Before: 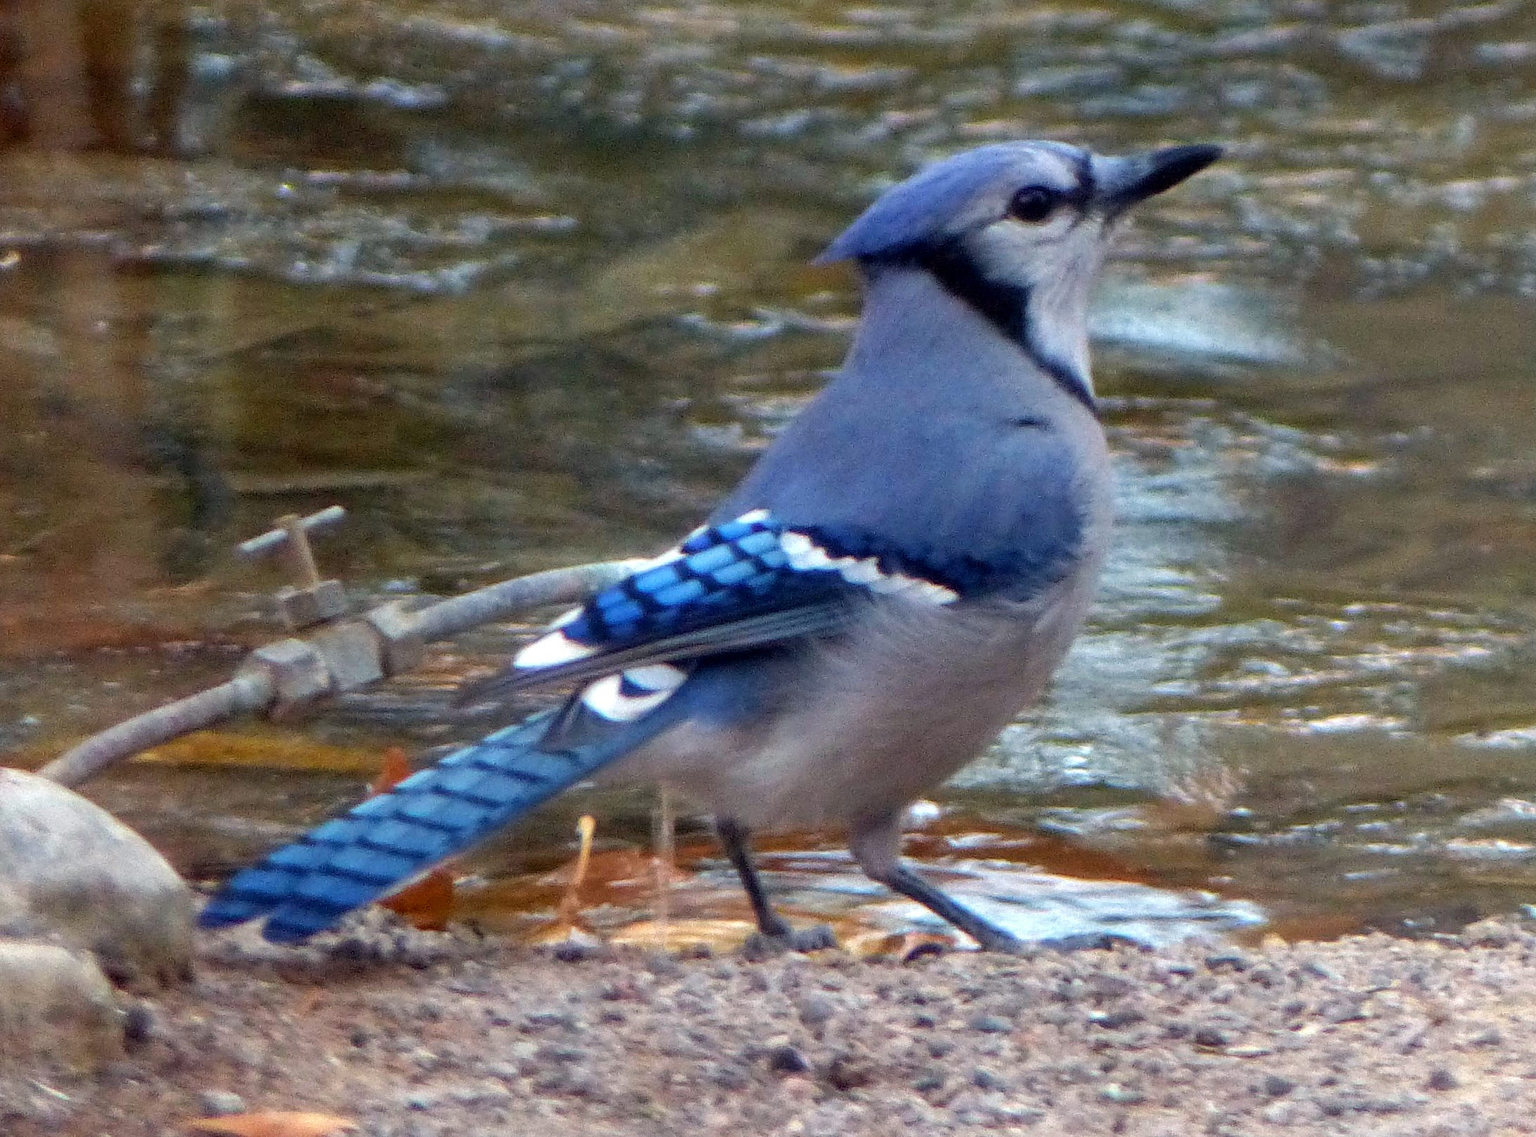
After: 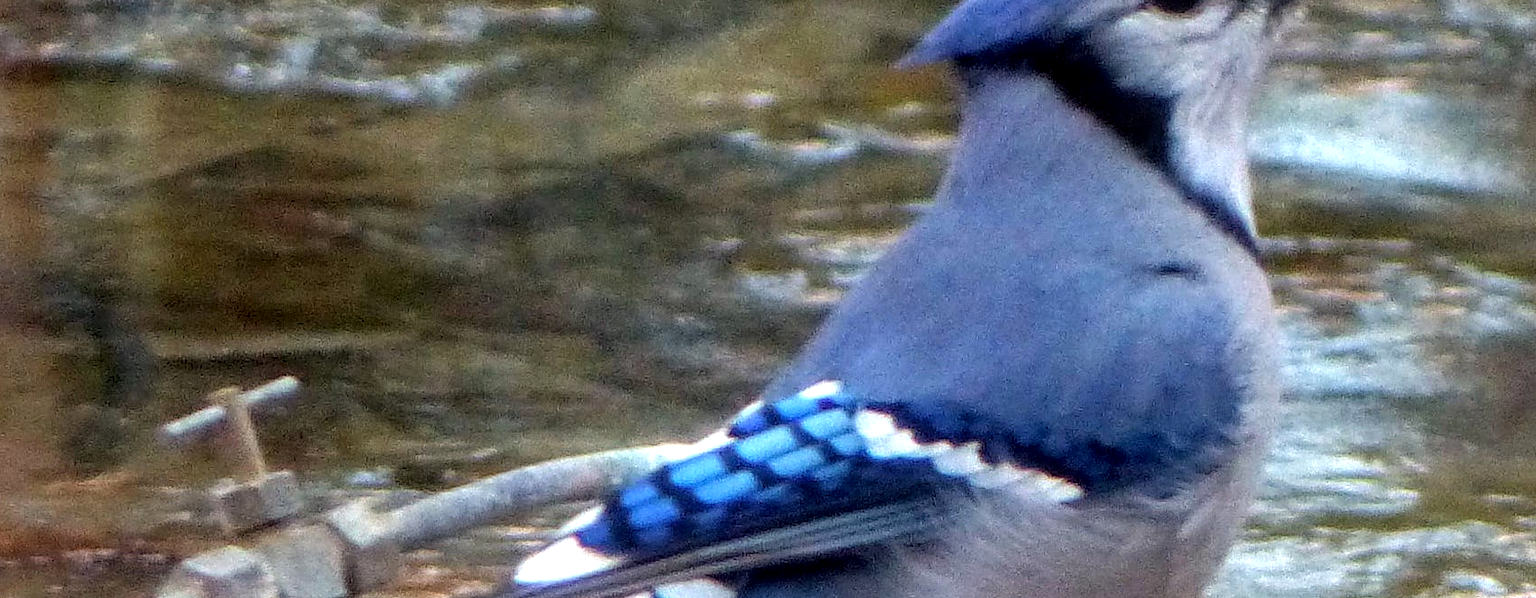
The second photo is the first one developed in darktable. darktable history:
crop: left 7.277%, top 18.604%, right 14.436%, bottom 40.206%
local contrast: on, module defaults
tone equalizer: -8 EV -0.429 EV, -7 EV -0.399 EV, -6 EV -0.313 EV, -5 EV -0.22 EV, -3 EV 0.236 EV, -2 EV 0.351 EV, -1 EV 0.398 EV, +0 EV 0.436 EV
